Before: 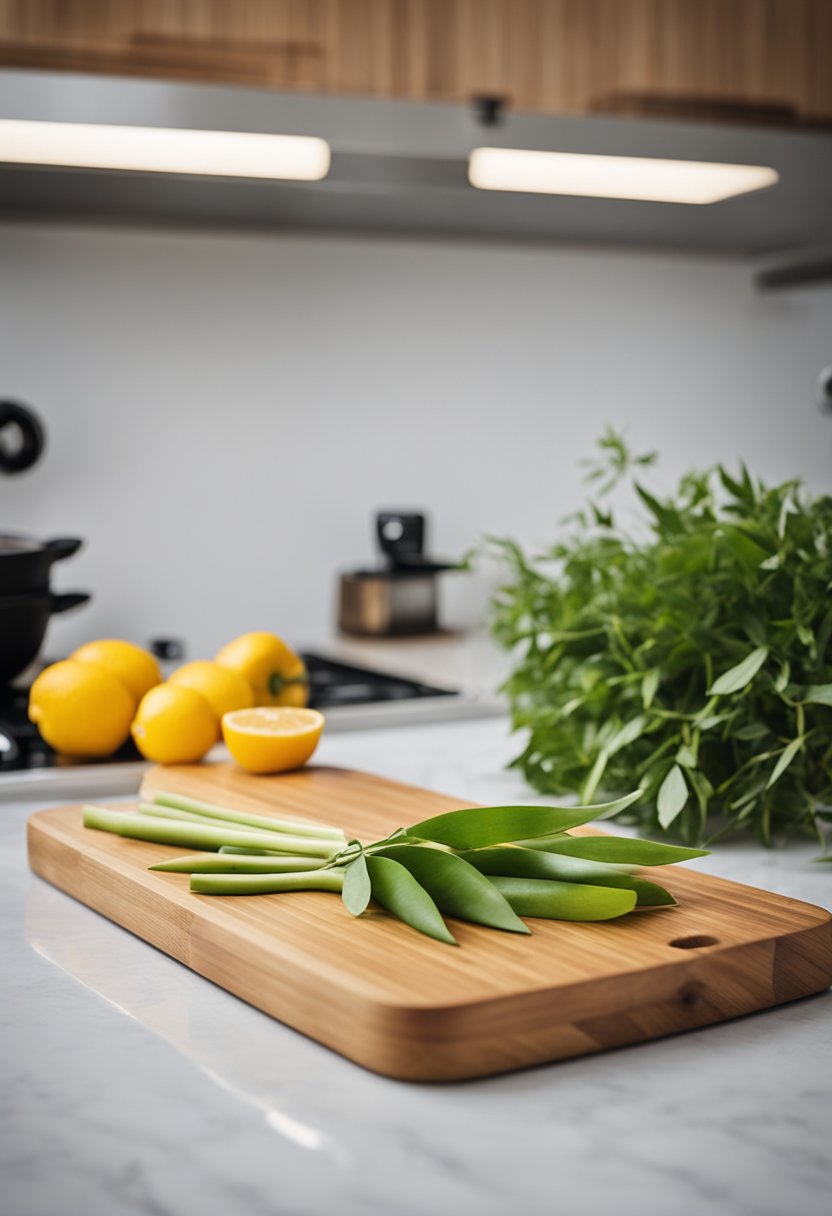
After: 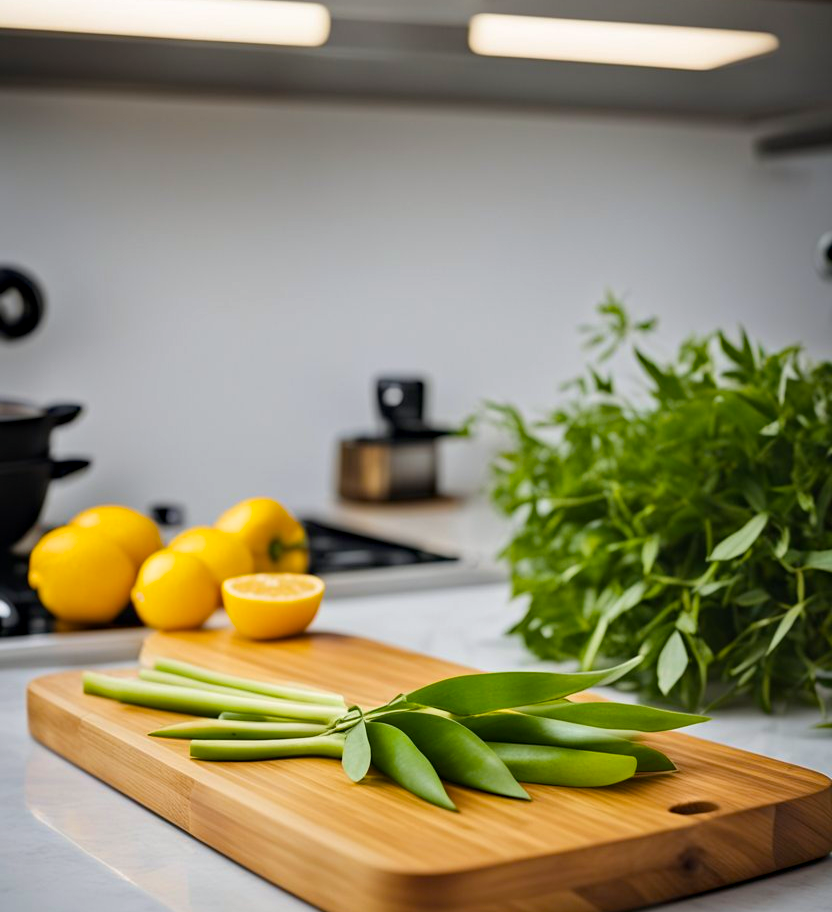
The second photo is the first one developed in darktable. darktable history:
crop: top 11.038%, bottom 13.962%
color balance rgb: global vibrance 42.74%
haze removal: adaptive false
